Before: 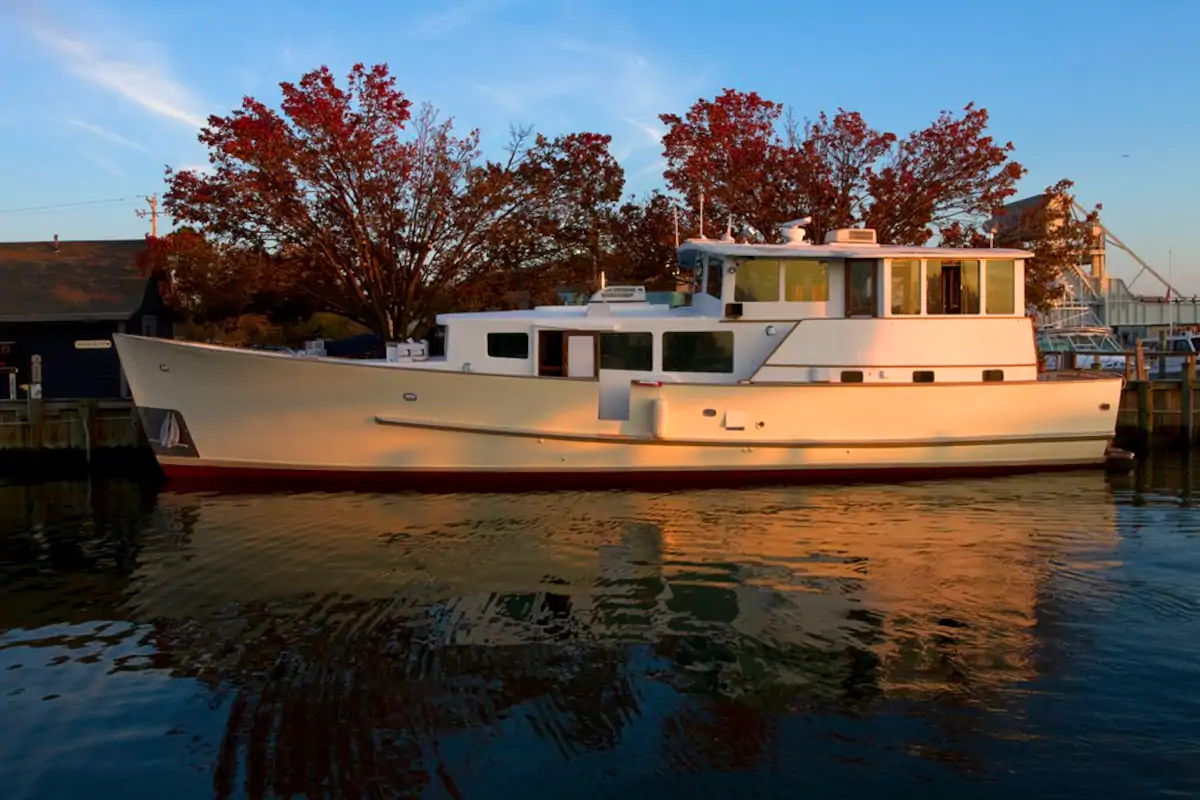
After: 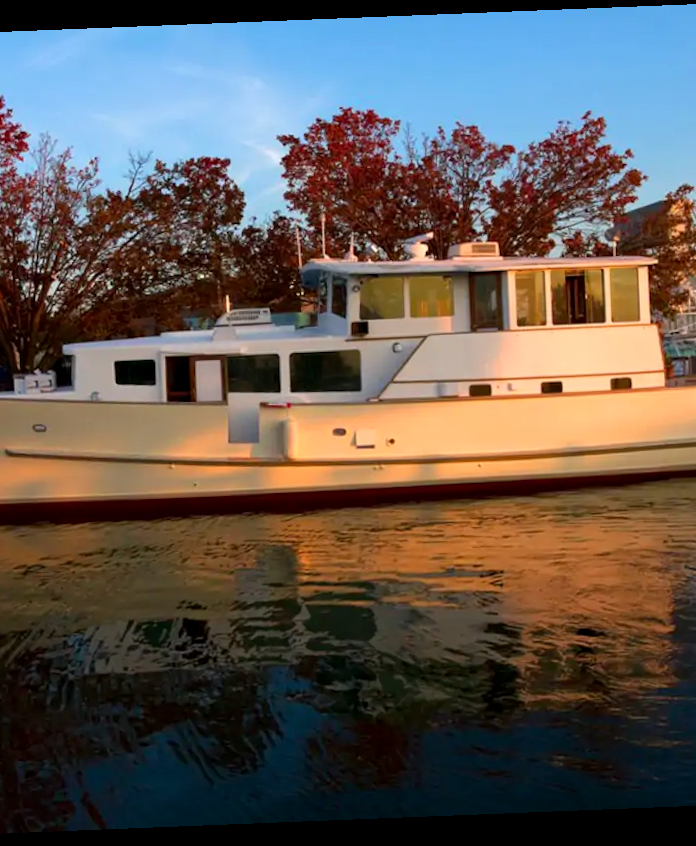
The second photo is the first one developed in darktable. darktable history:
rotate and perspective: rotation -2.29°, automatic cropping off
crop: left 31.458%, top 0%, right 11.876%
exposure: black level correction 0.001, exposure 0.14 EV, compensate highlight preservation false
